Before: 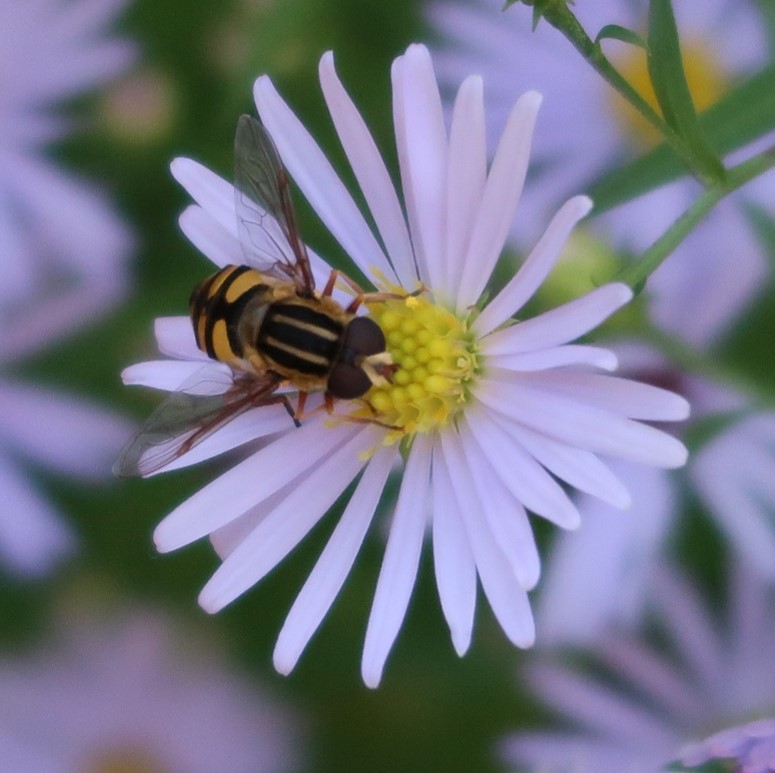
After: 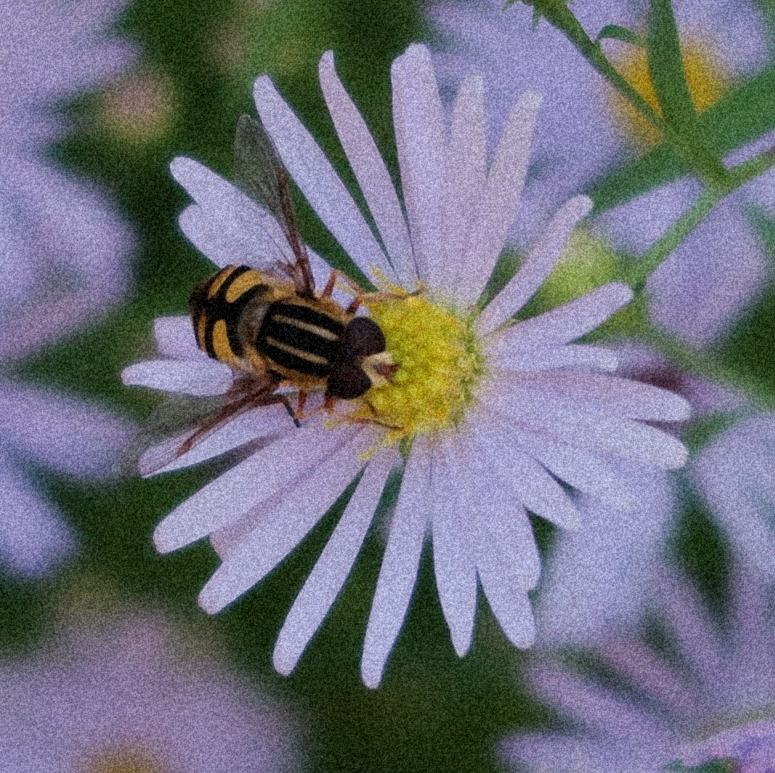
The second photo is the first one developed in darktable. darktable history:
filmic rgb: black relative exposure -7.65 EV, white relative exposure 4.56 EV, hardness 3.61
tone equalizer: on, module defaults
grain: coarseness 46.9 ISO, strength 50.21%, mid-tones bias 0%
